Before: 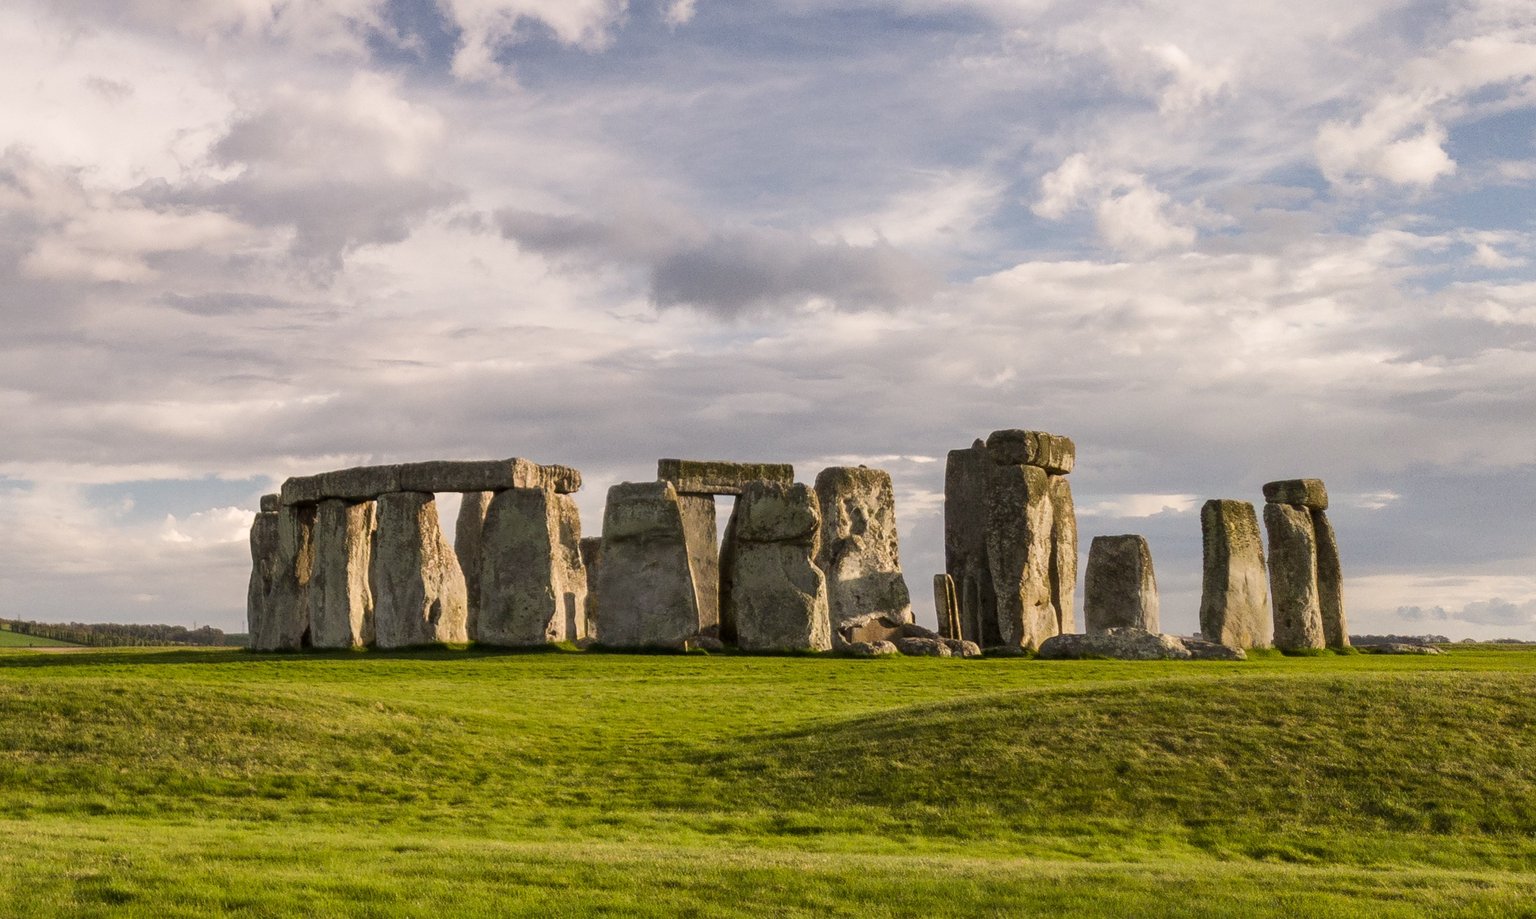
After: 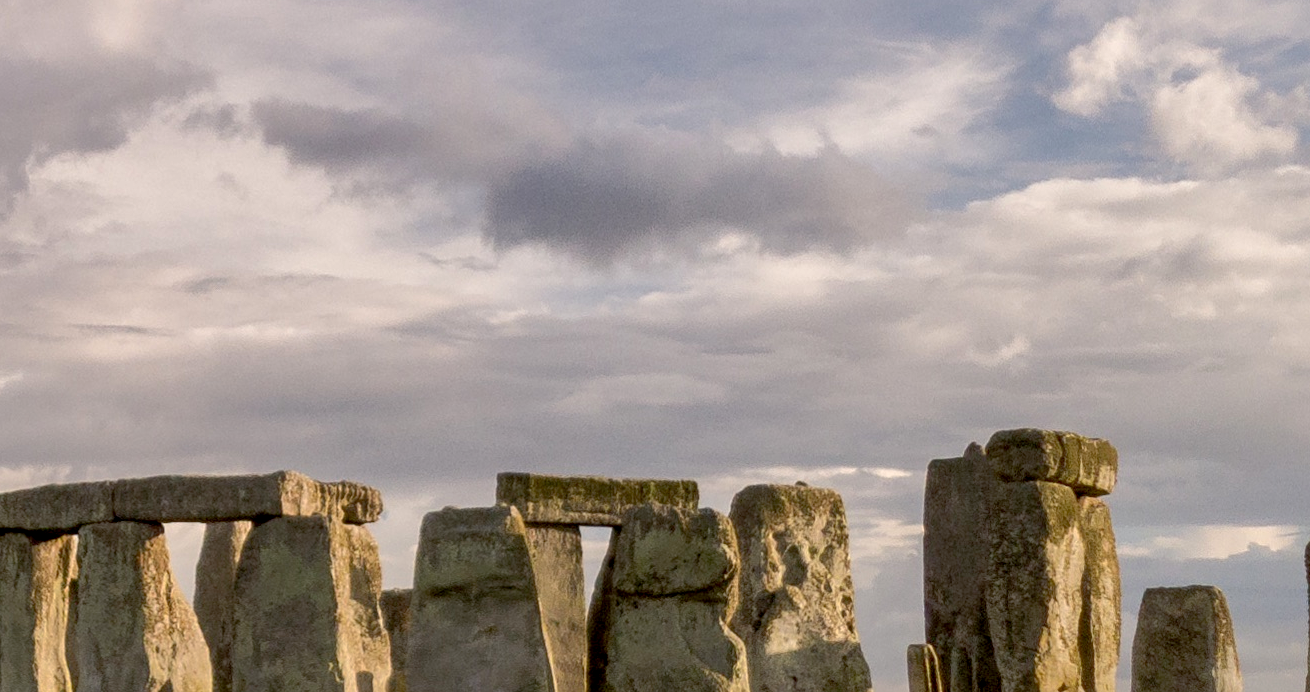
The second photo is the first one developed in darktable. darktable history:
crop: left 21.127%, top 15.455%, right 21.592%, bottom 33.97%
shadows and highlights: on, module defaults
exposure: black level correction 0.009, exposure 0.119 EV, compensate exposure bias true, compensate highlight preservation false
